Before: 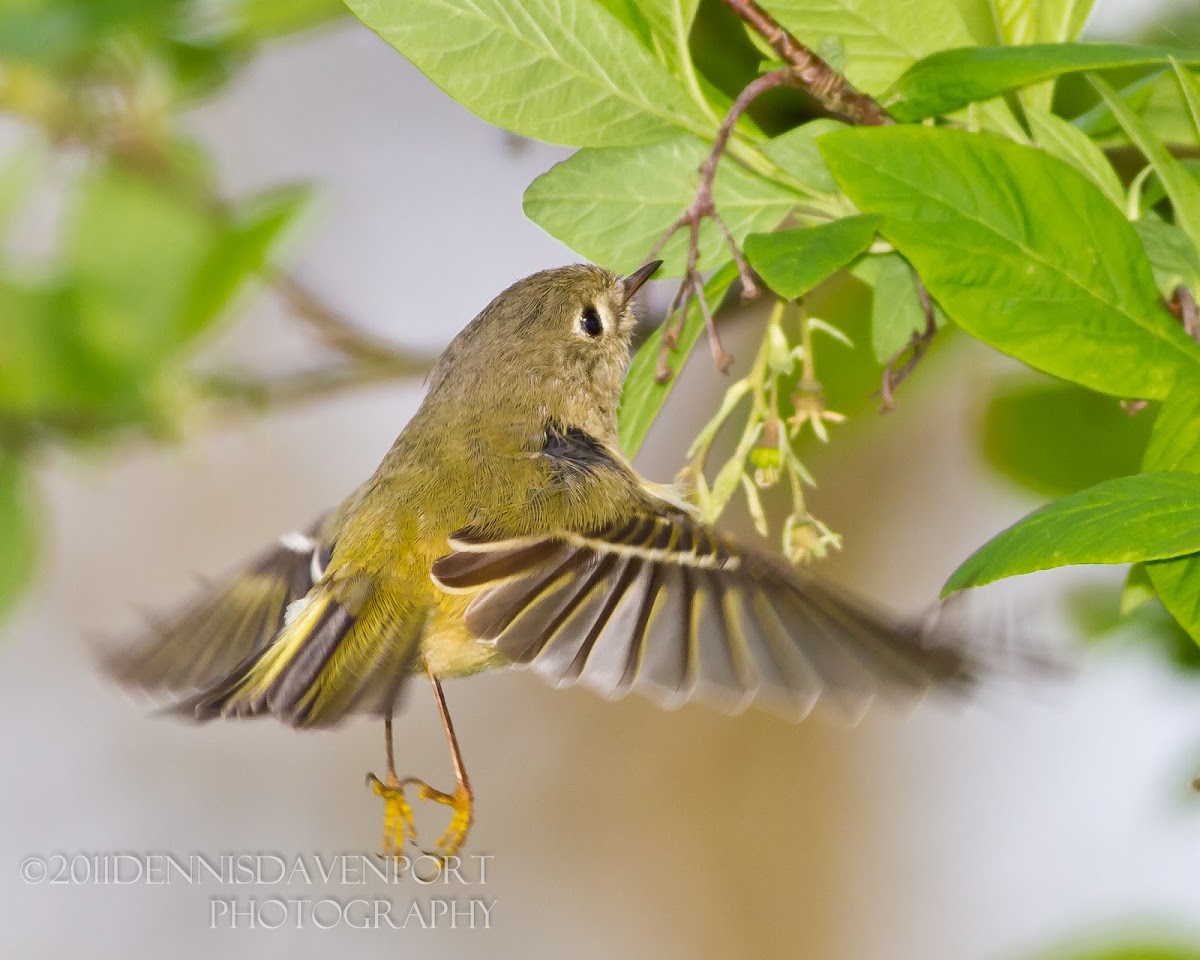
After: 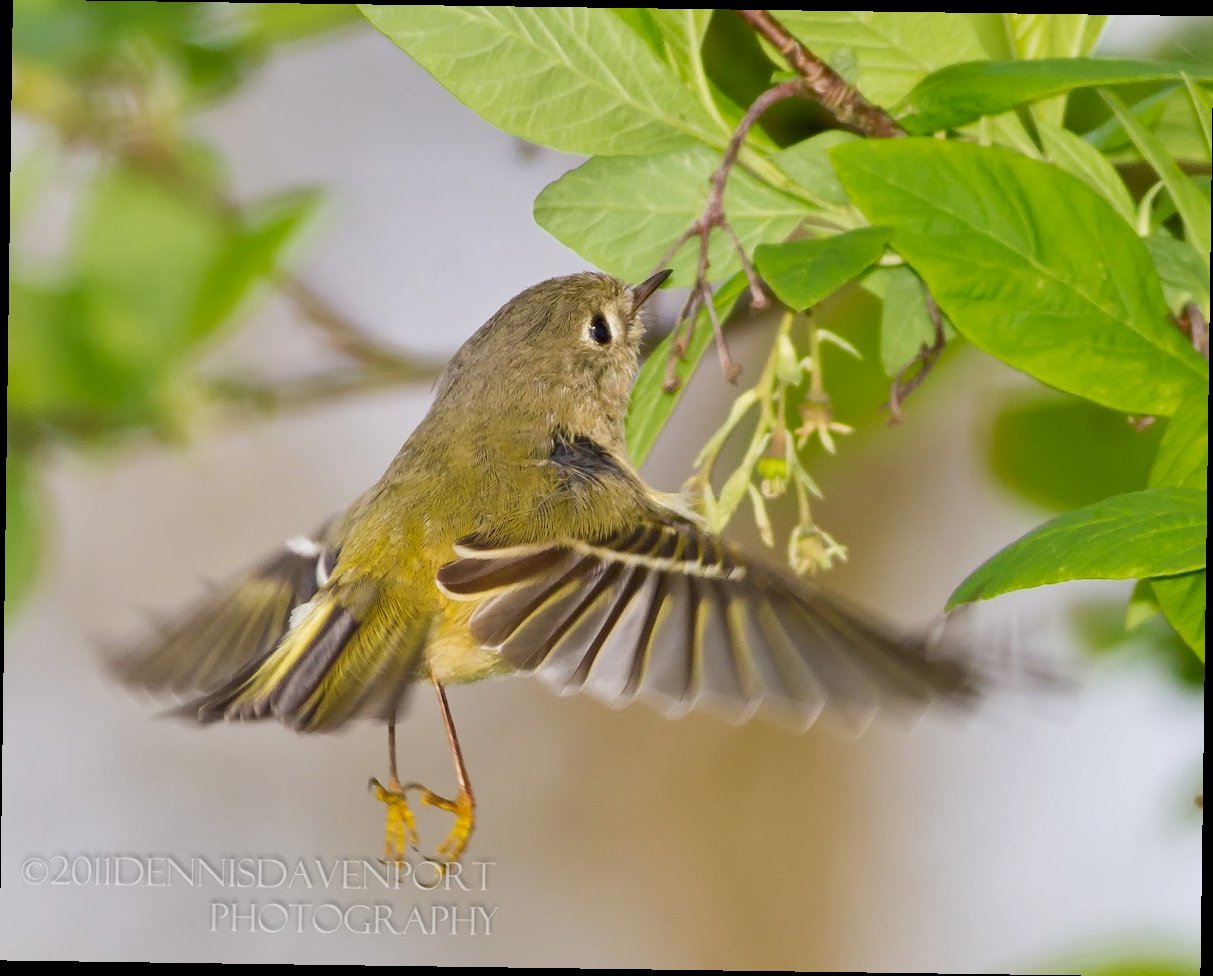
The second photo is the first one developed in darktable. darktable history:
exposure: black level correction 0.001, exposure -0.125 EV, compensate exposure bias true, compensate highlight preservation false
color balance: on, module defaults
tone equalizer: on, module defaults
rotate and perspective: rotation 0.8°, automatic cropping off
